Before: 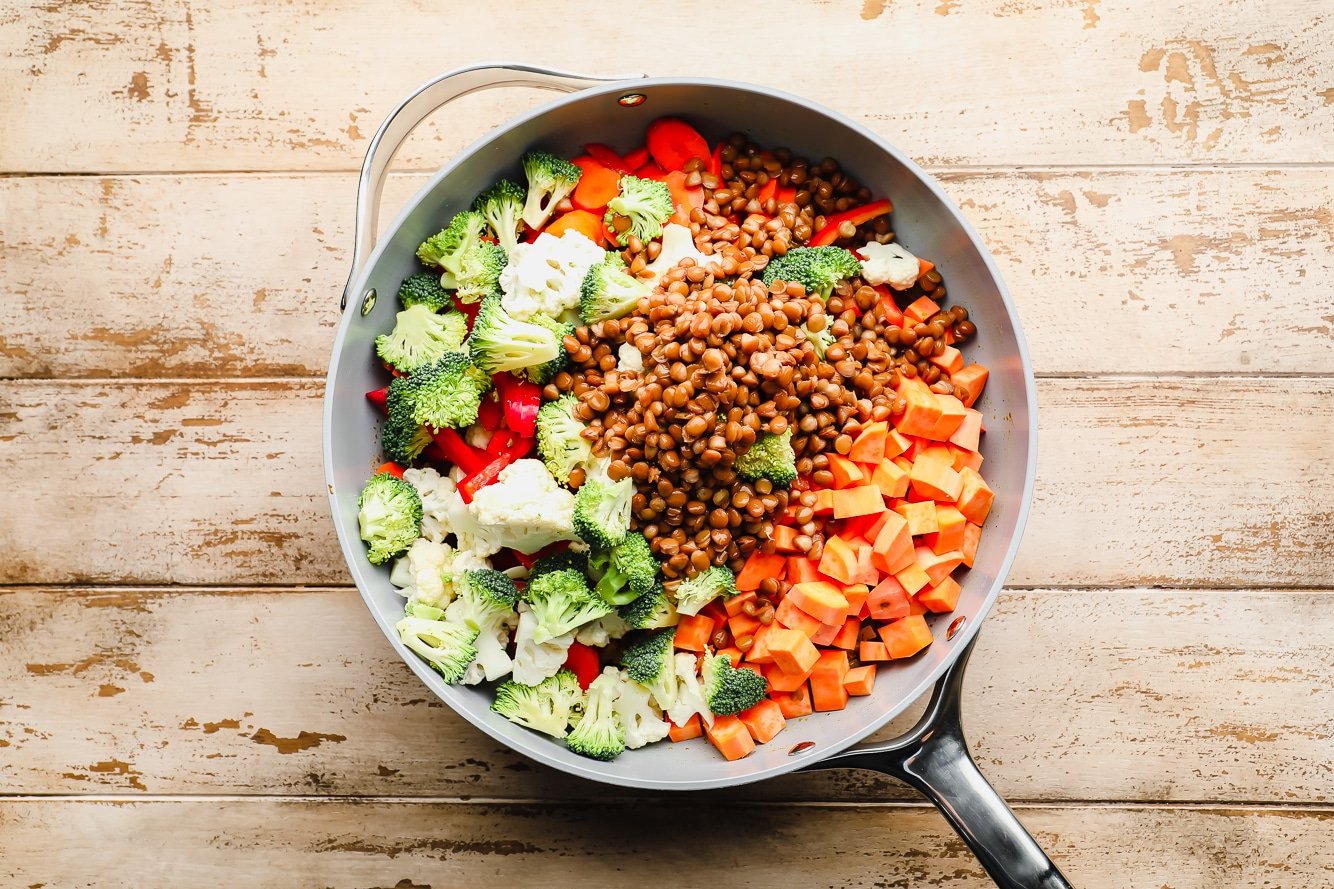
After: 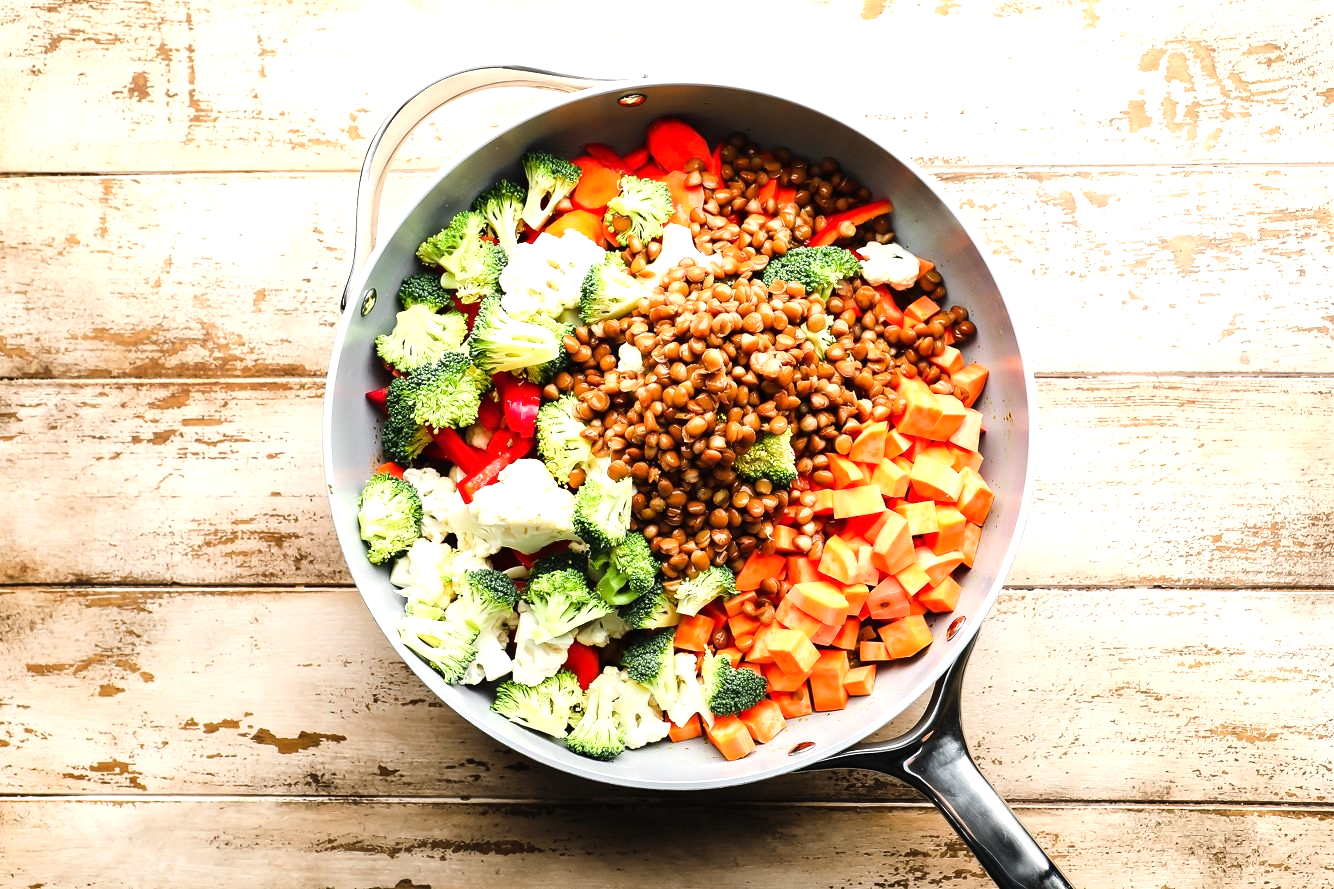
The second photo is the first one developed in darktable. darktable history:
exposure: exposure 0.253 EV, compensate exposure bias true, compensate highlight preservation false
tone equalizer: -8 EV -0.421 EV, -7 EV -0.402 EV, -6 EV -0.37 EV, -5 EV -0.249 EV, -3 EV 0.228 EV, -2 EV 0.344 EV, -1 EV 0.381 EV, +0 EV 0.399 EV, edges refinement/feathering 500, mask exposure compensation -1.57 EV, preserve details no
